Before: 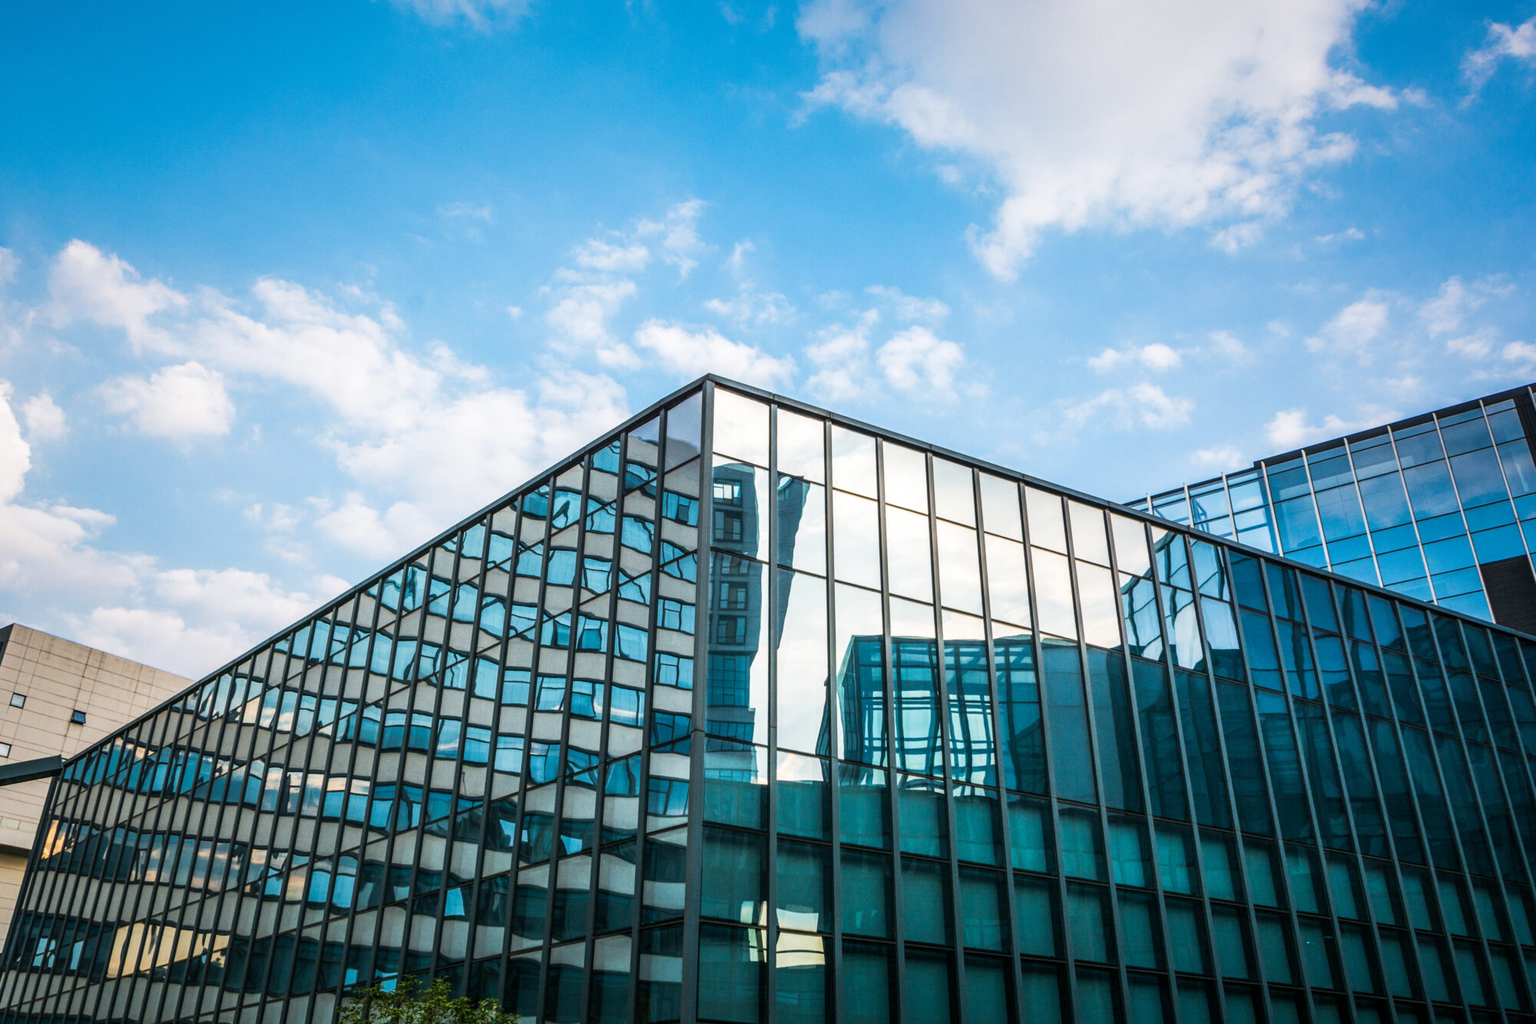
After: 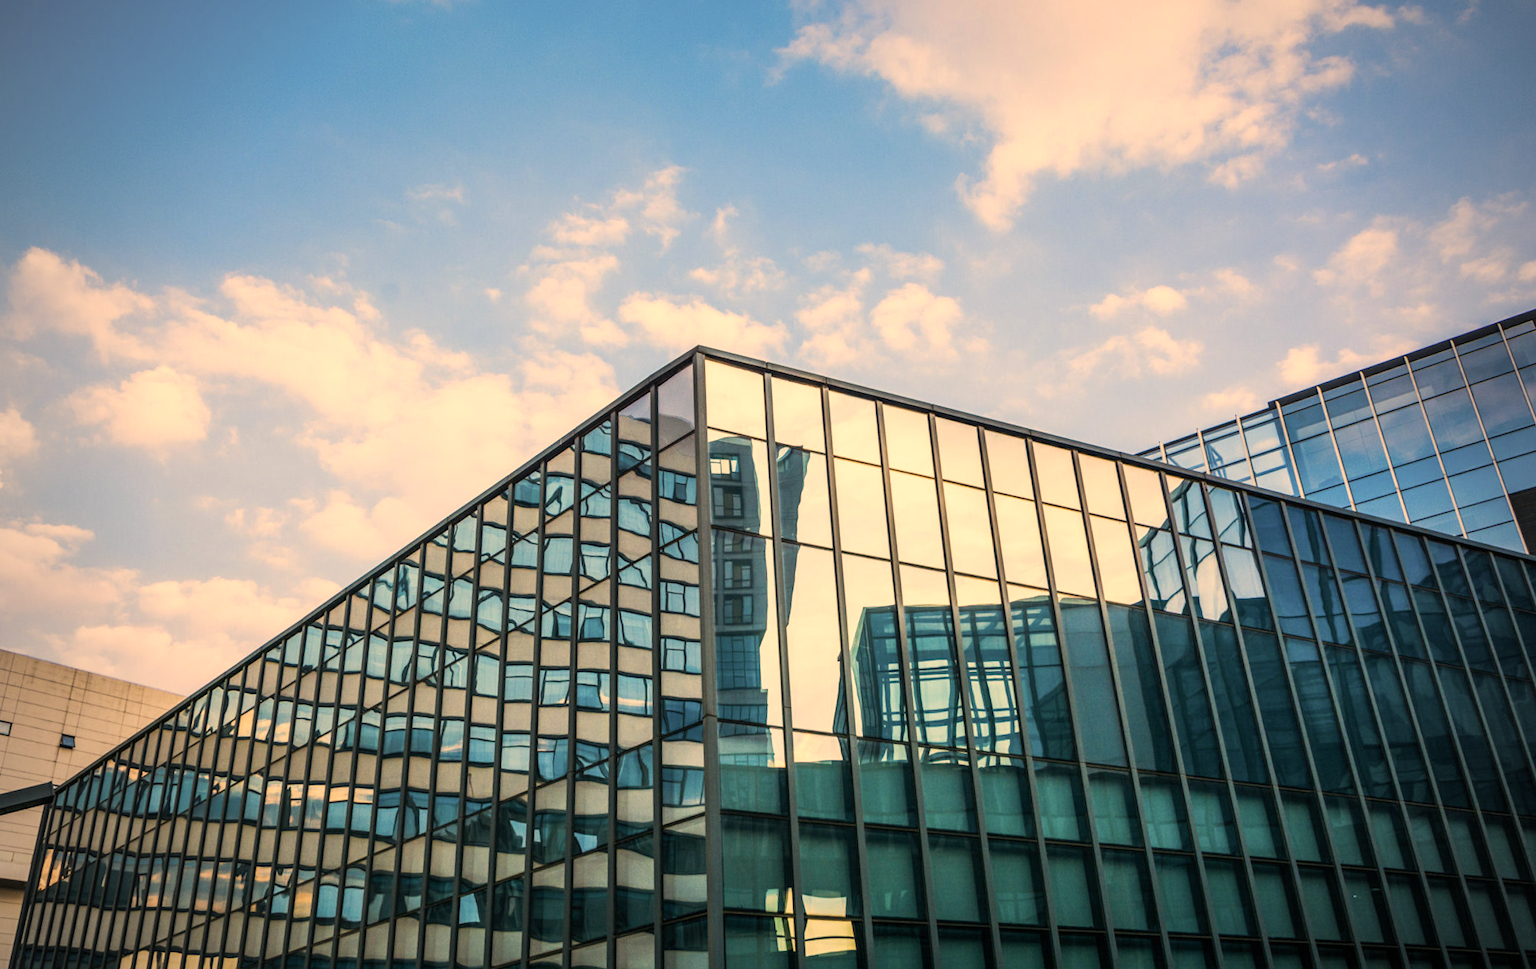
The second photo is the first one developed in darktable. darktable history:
rotate and perspective: rotation -3.52°, crop left 0.036, crop right 0.964, crop top 0.081, crop bottom 0.919
color correction: highlights a* 15, highlights b* 31.55
contrast brightness saturation: saturation 0.1
vignetting: on, module defaults
